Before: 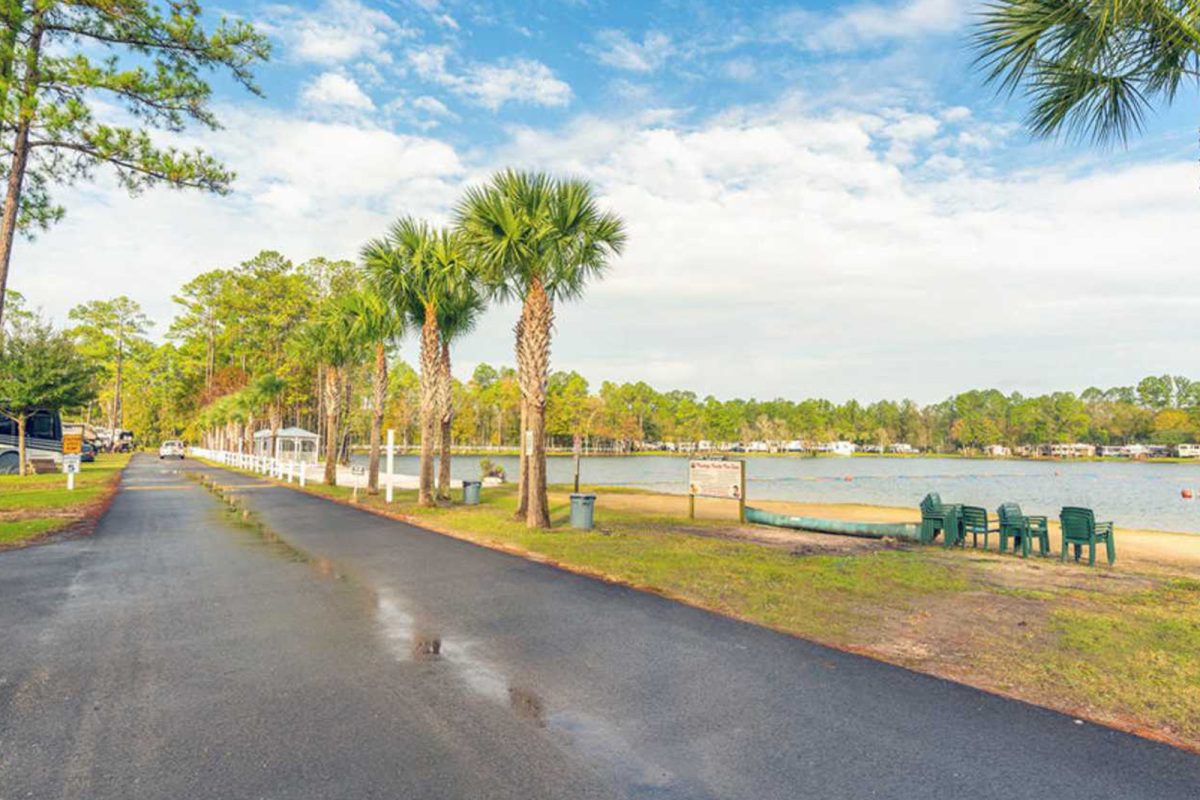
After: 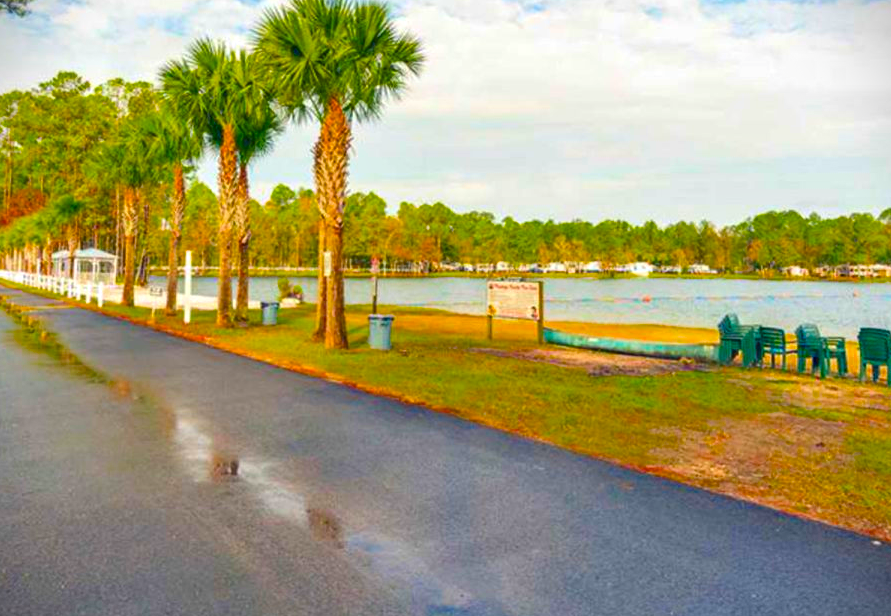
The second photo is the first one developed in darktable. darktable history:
vignetting: fall-off start 91.99%, brightness -0.576, saturation -0.248, dithering 8-bit output
color correction: highlights b* -0.051, saturation 1.34
contrast equalizer: y [[0.528 ×6], [0.514 ×6], [0.362 ×6], [0 ×6], [0 ×6]]
color balance rgb: global offset › luminance 0.725%, linear chroma grading › global chroma 15.384%, perceptual saturation grading › global saturation 31.154%, saturation formula JzAzBz (2021)
crop: left 16.859%, top 22.38%, right 8.81%
